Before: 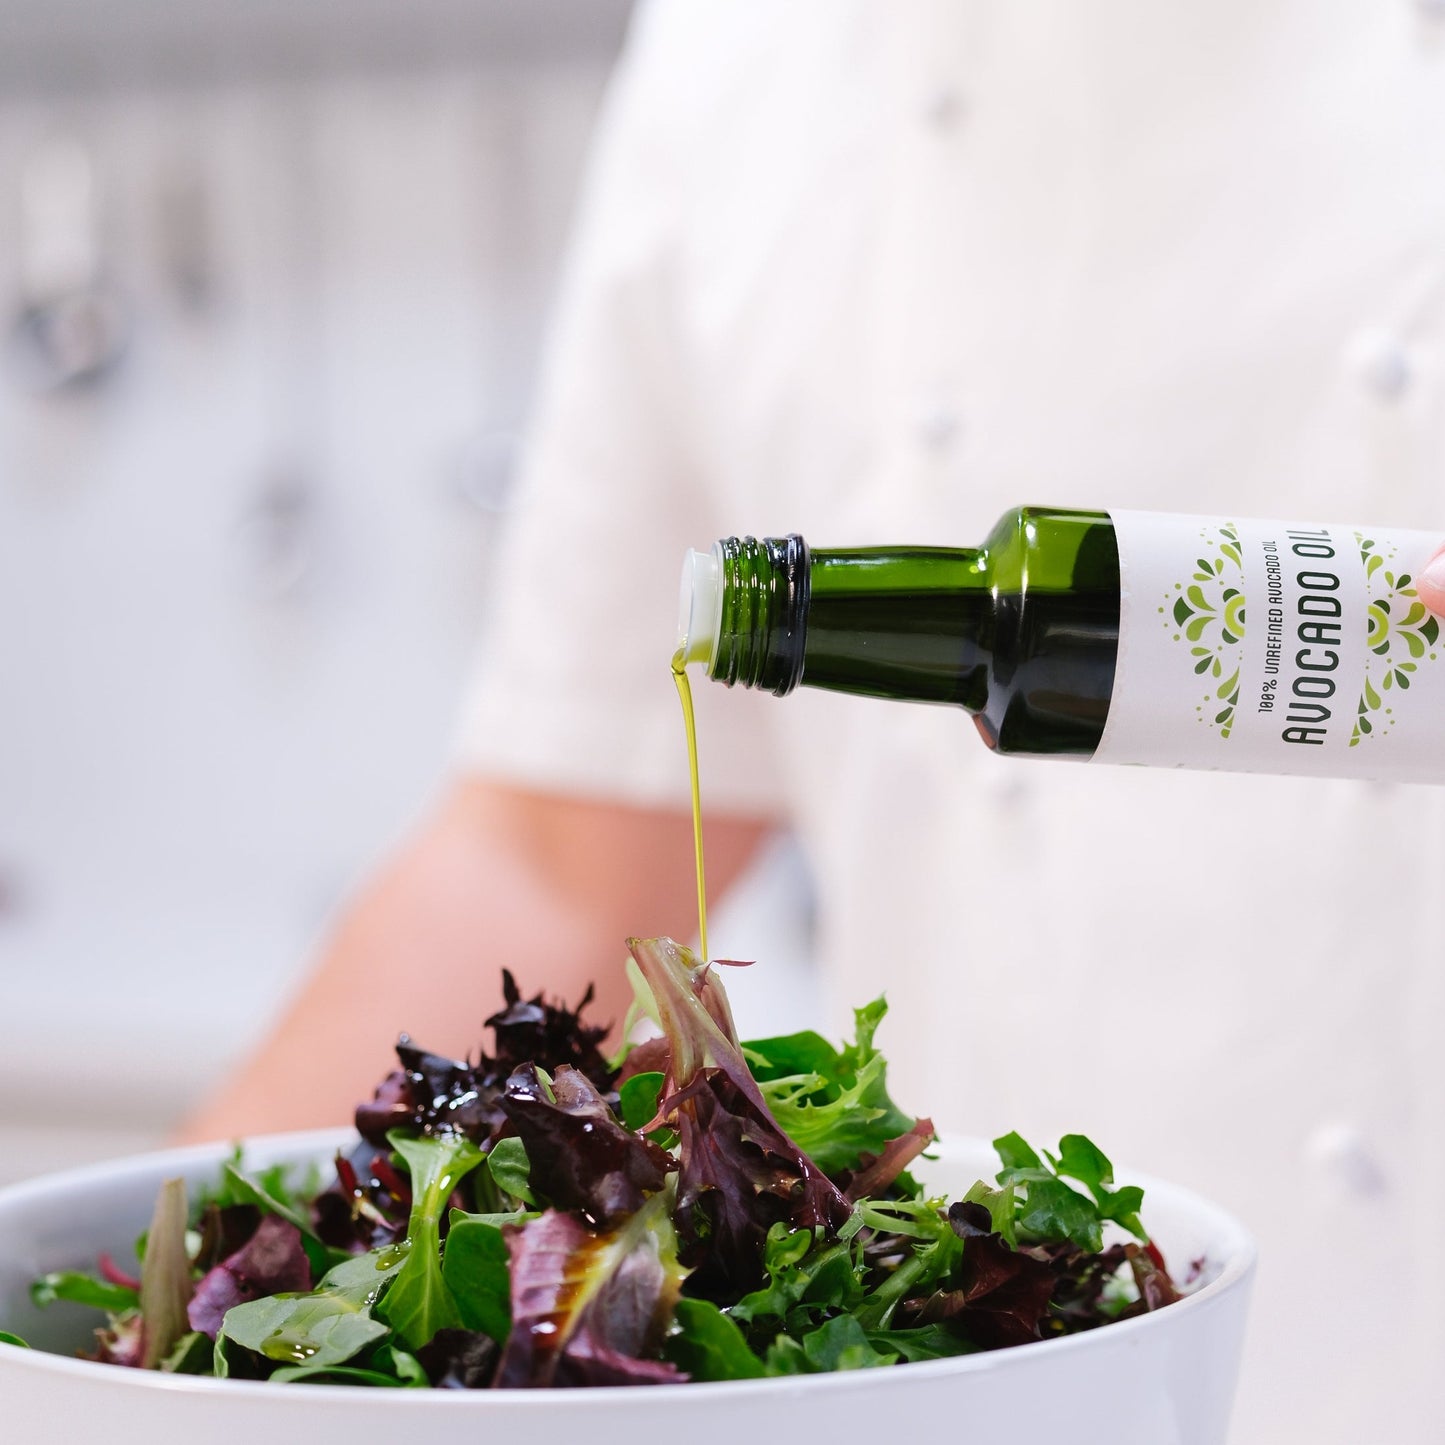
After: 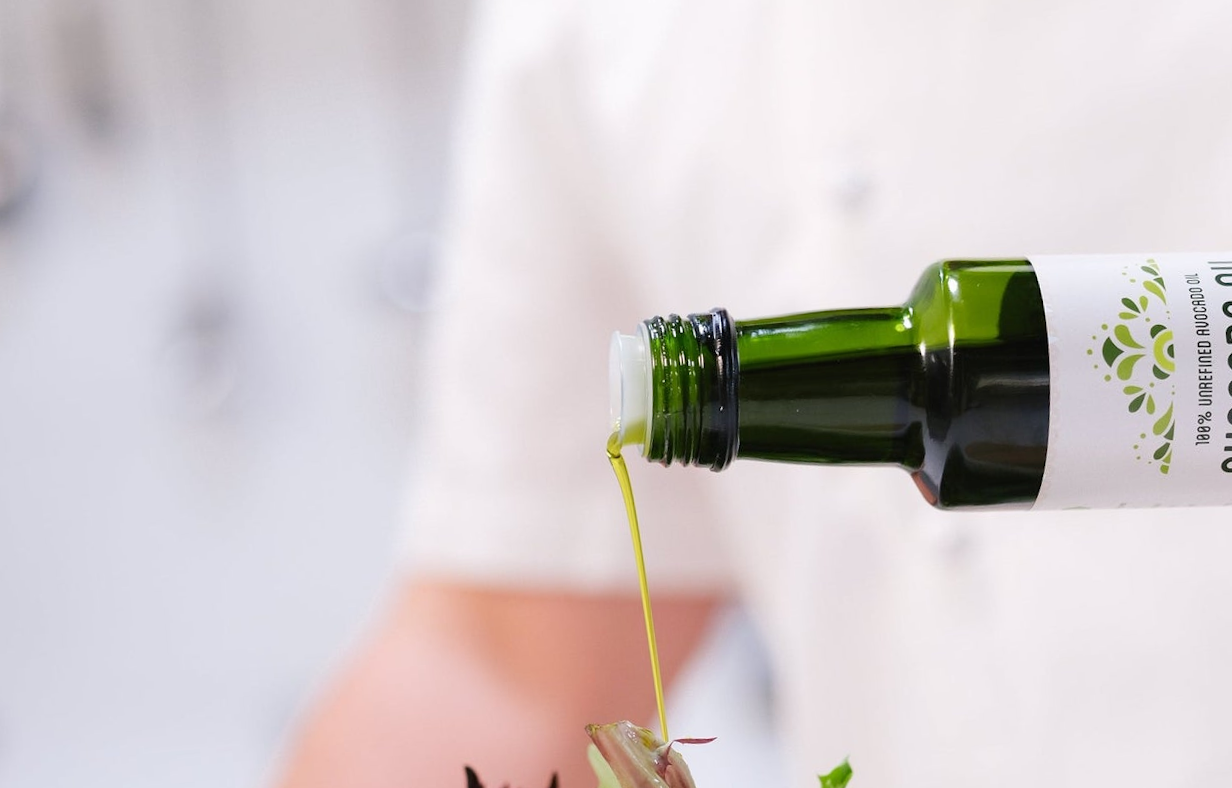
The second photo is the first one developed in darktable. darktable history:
crop: left 3.015%, top 8.969%, right 9.647%, bottom 26.457%
rotate and perspective: rotation -5°, crop left 0.05, crop right 0.952, crop top 0.11, crop bottom 0.89
